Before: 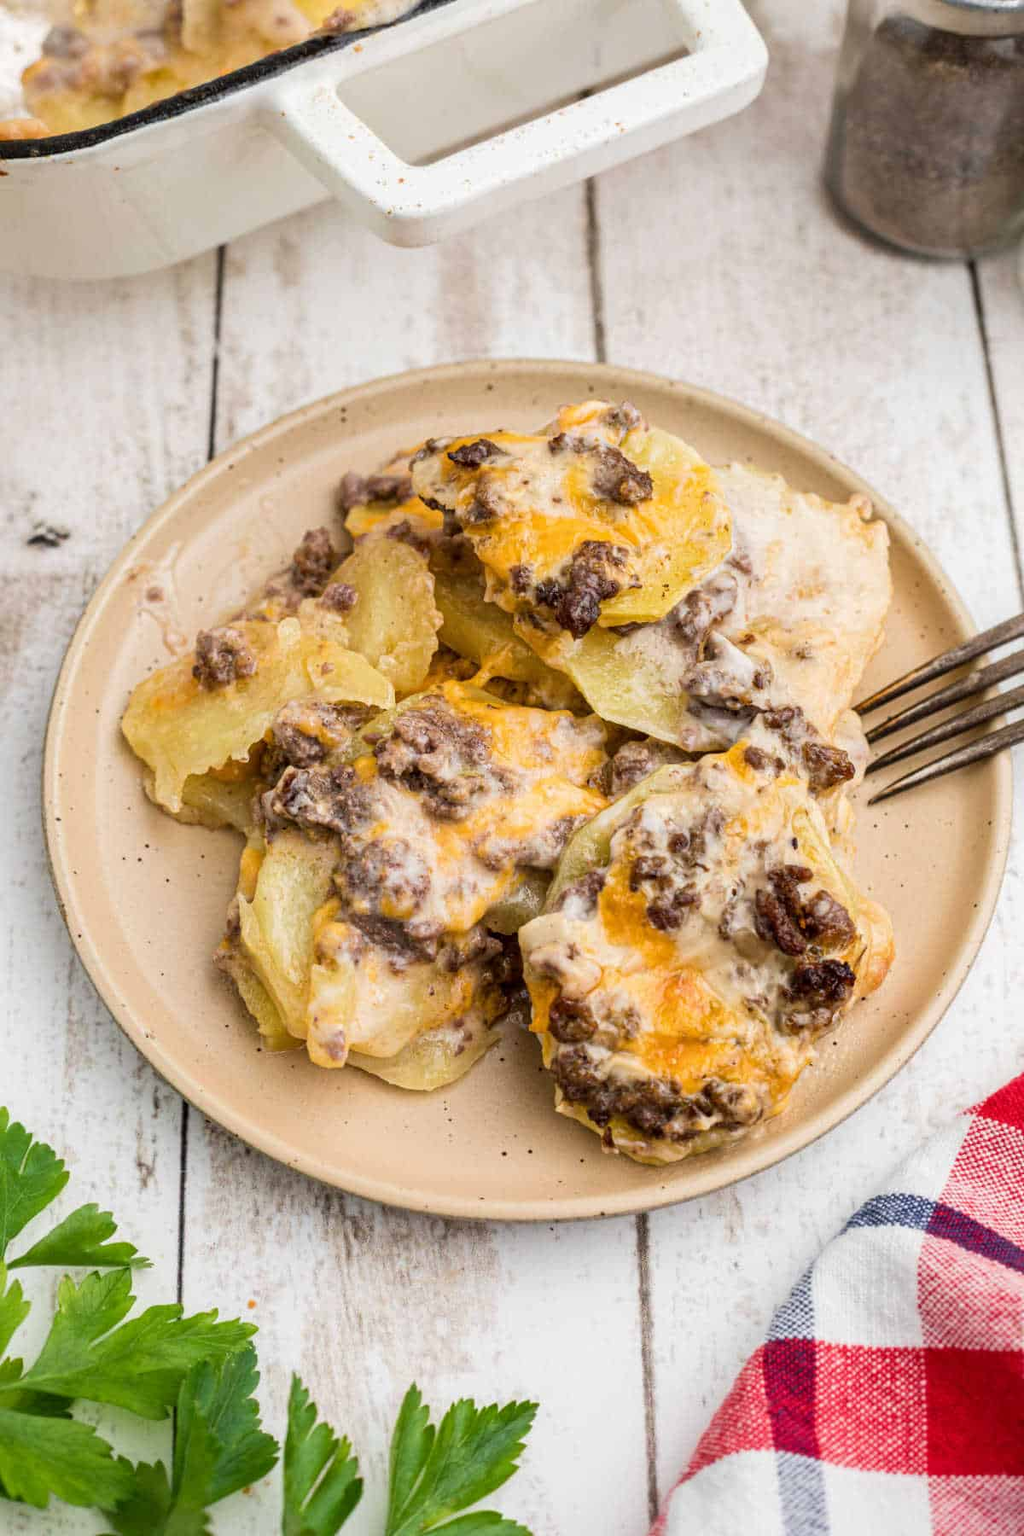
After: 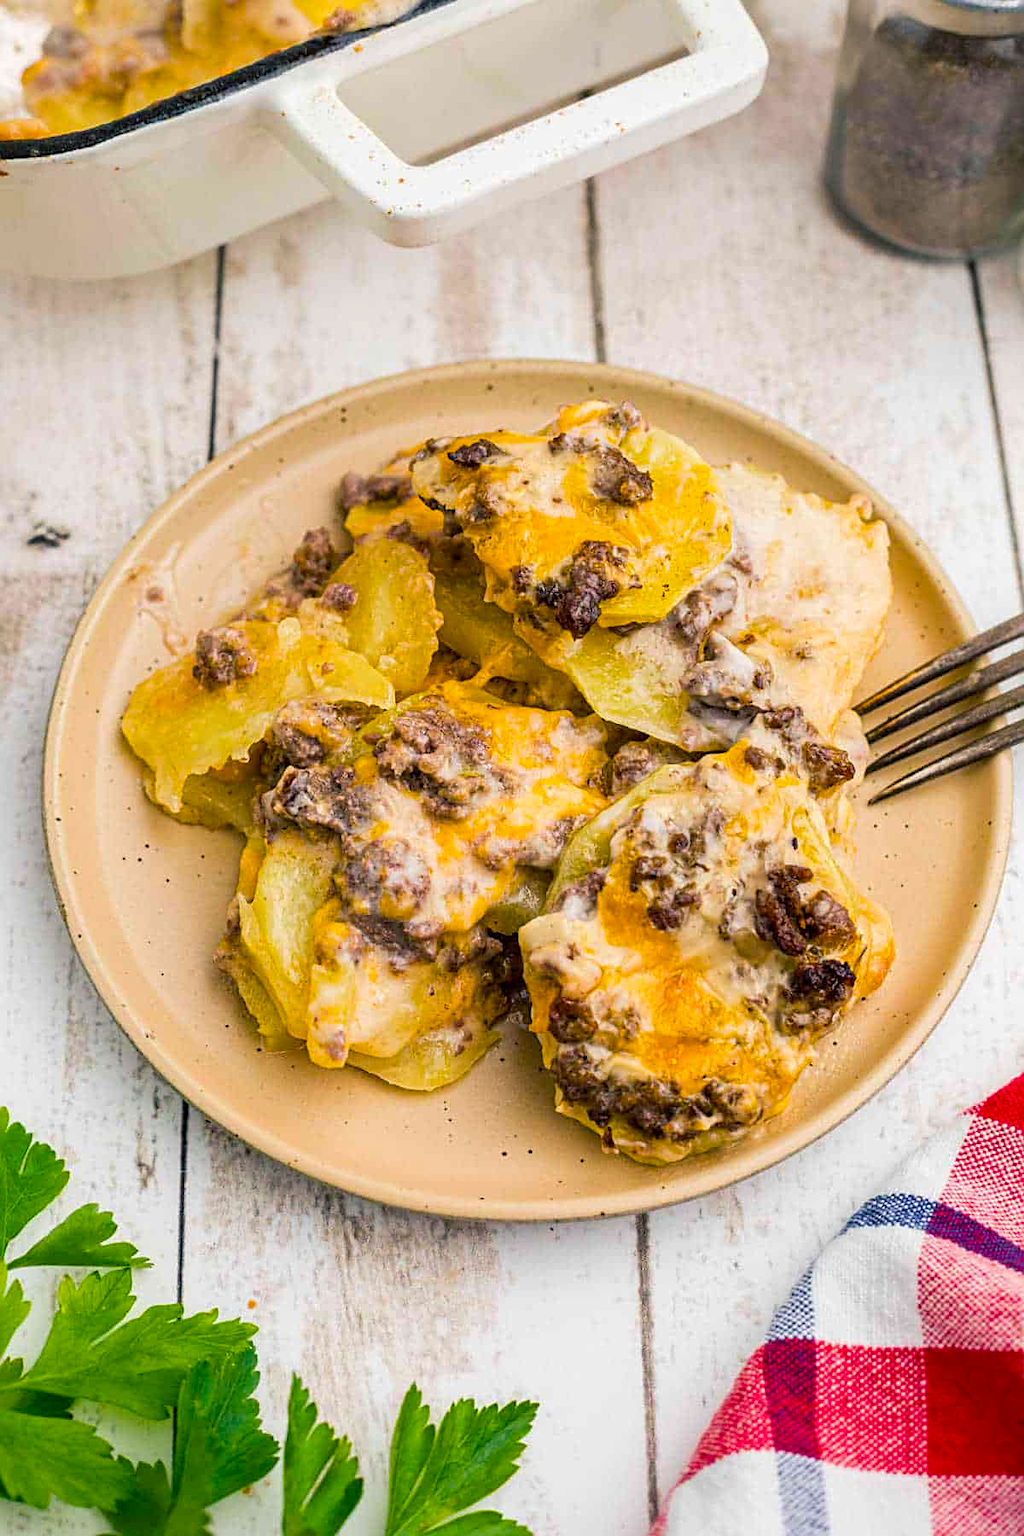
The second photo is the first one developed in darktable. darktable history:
sharpen: on, module defaults
color balance rgb: shadows lift › chroma 7.548%, shadows lift › hue 245.09°, perceptual saturation grading › global saturation 36.231%, global vibrance 20%
